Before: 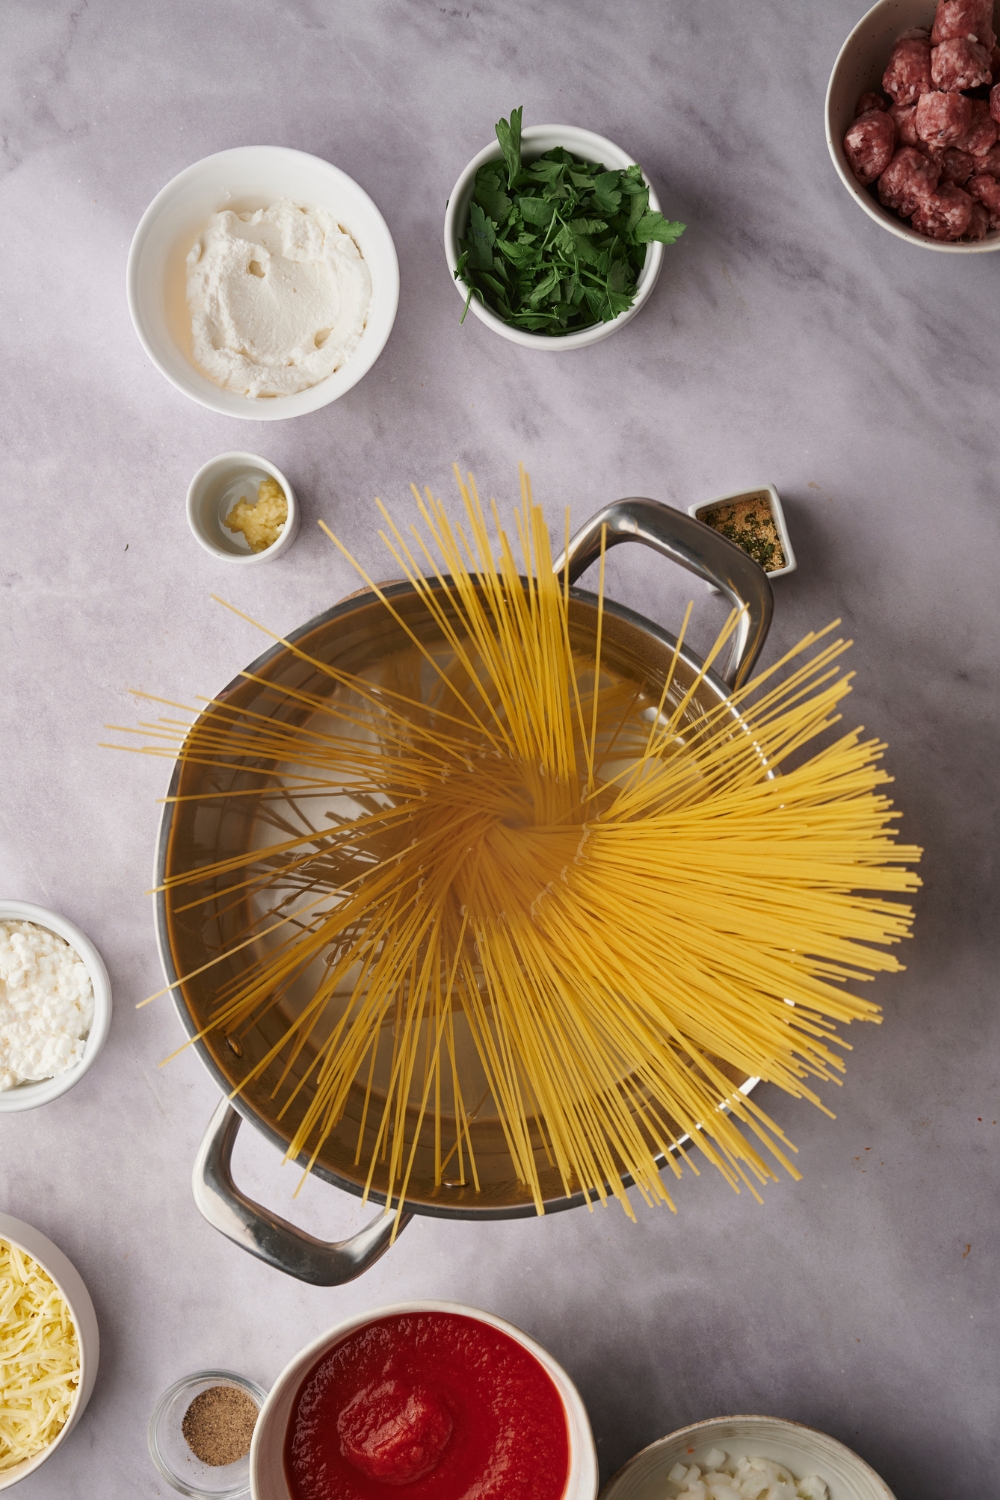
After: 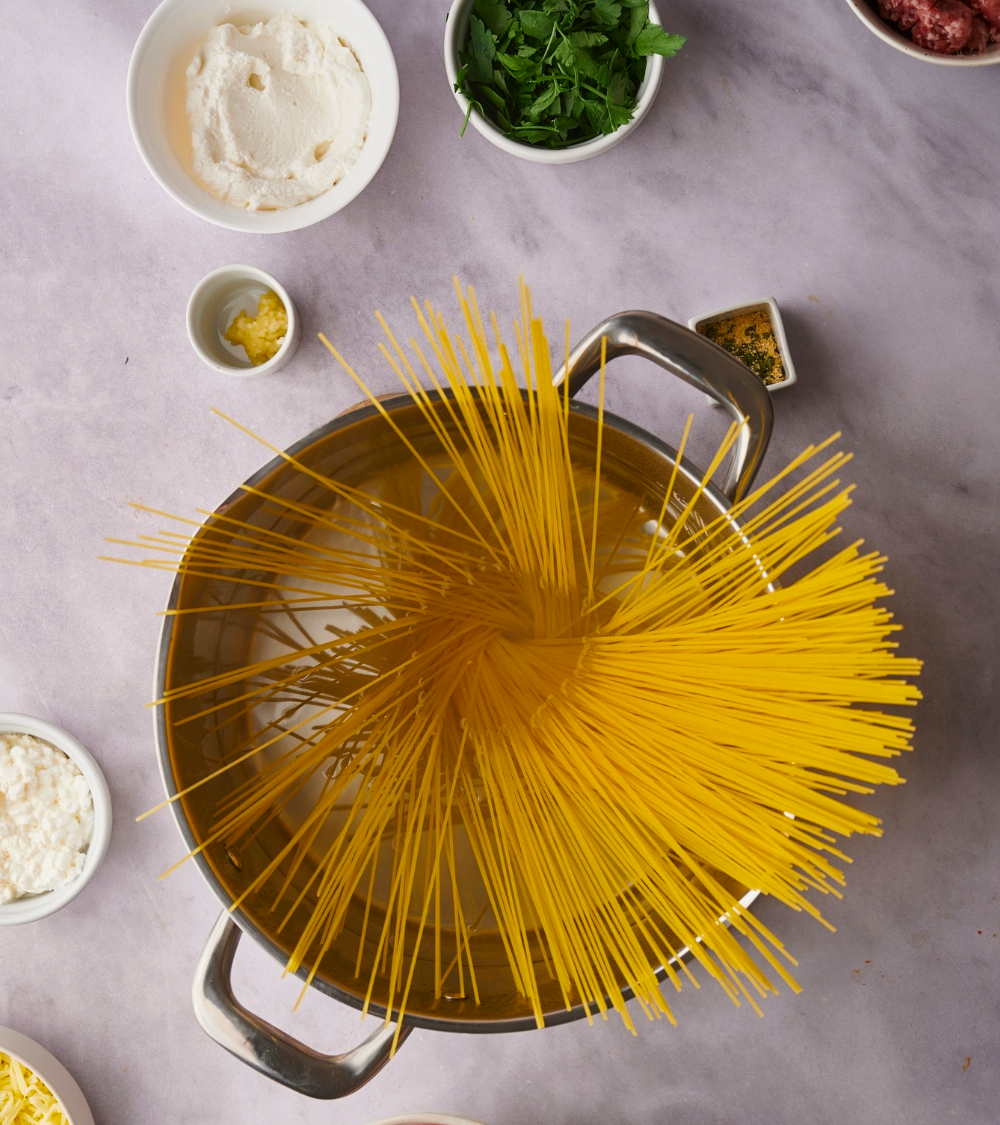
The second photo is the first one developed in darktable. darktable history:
crop and rotate: top 12.5%, bottom 12.5%
color balance rgb: perceptual saturation grading › global saturation 30%, global vibrance 10%
